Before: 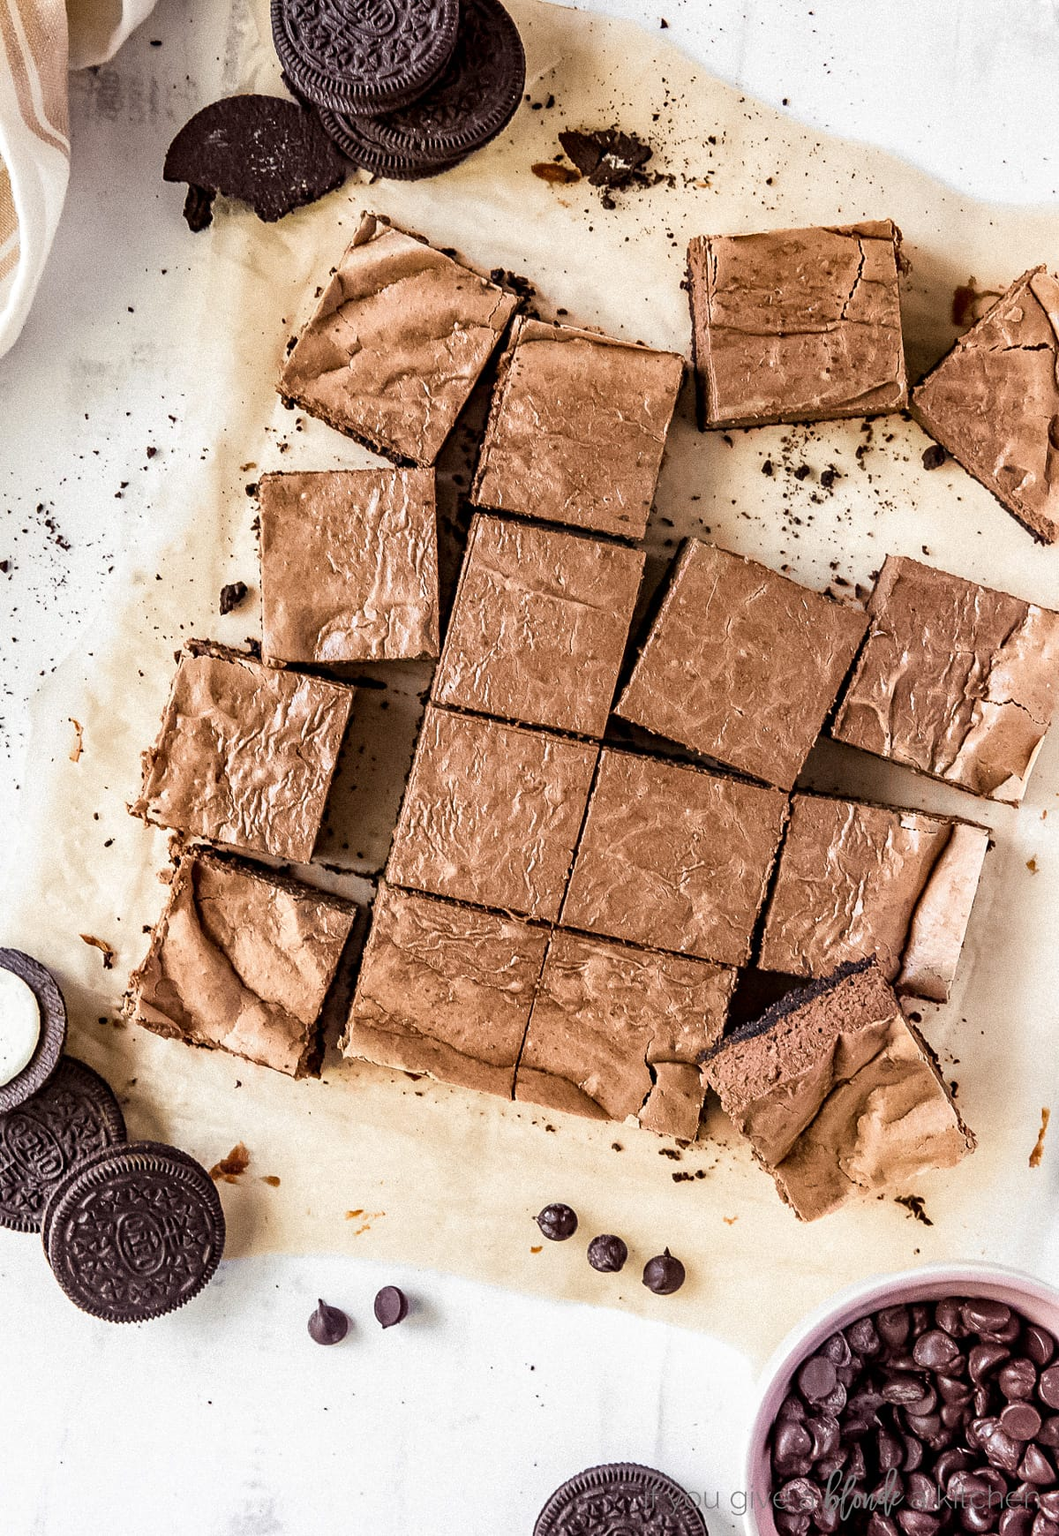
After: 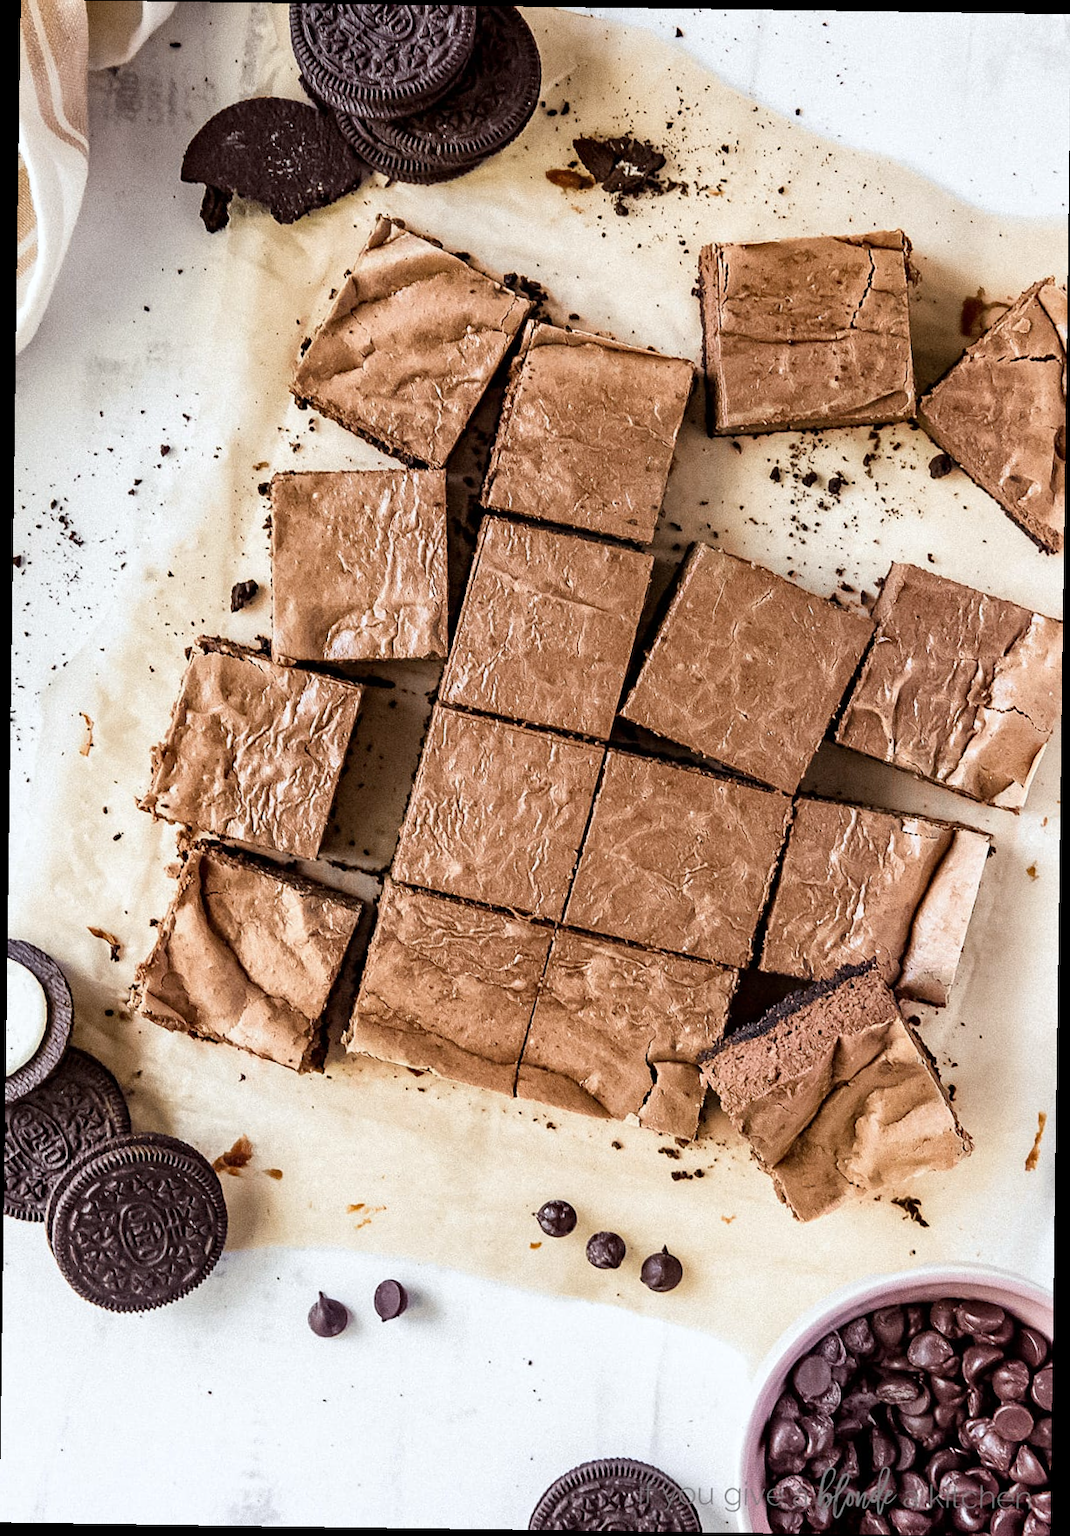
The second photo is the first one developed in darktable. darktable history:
white balance: red 0.982, blue 1.018
rotate and perspective: rotation 0.8°, automatic cropping off
